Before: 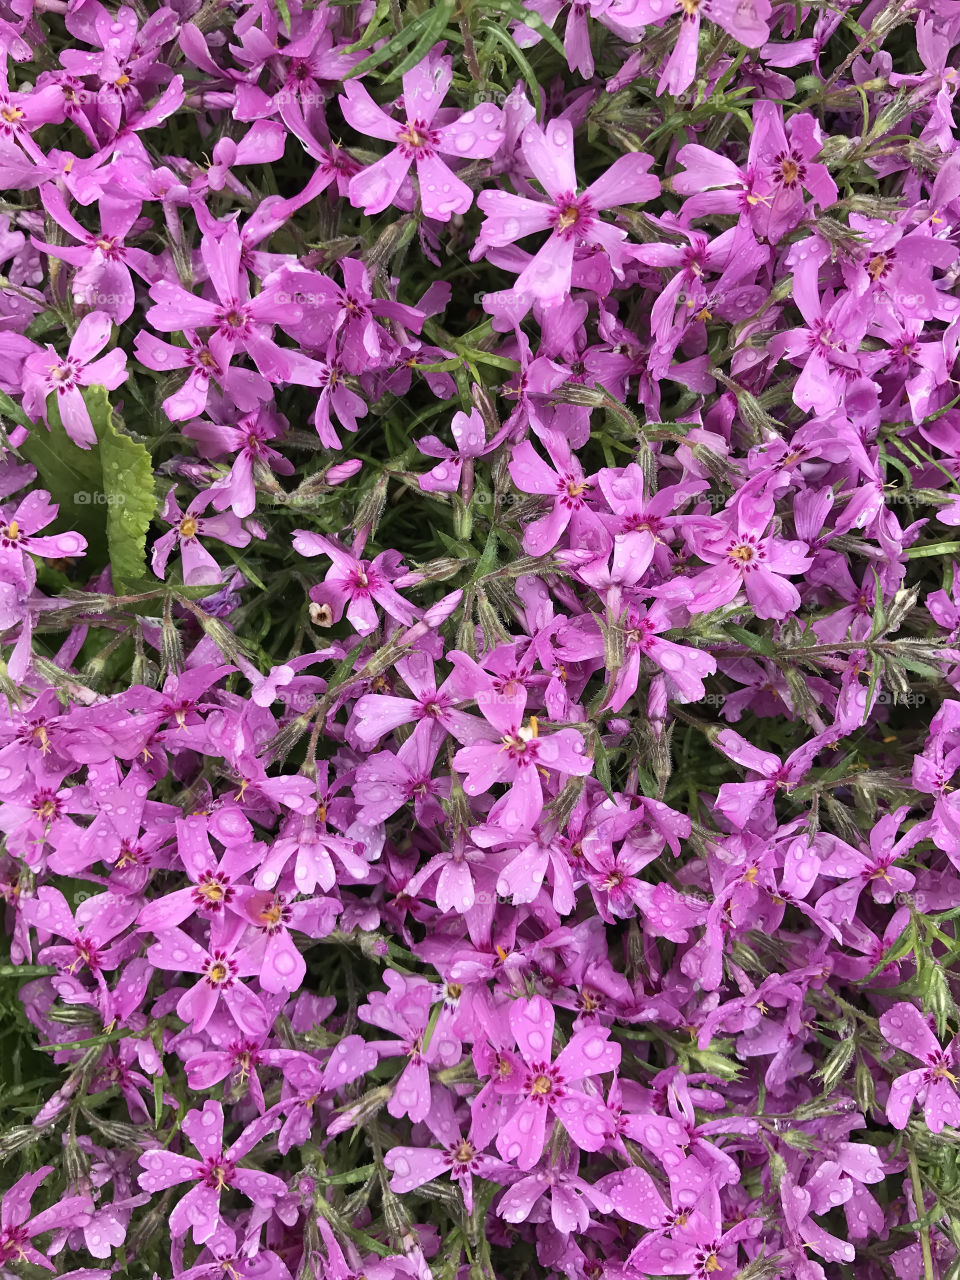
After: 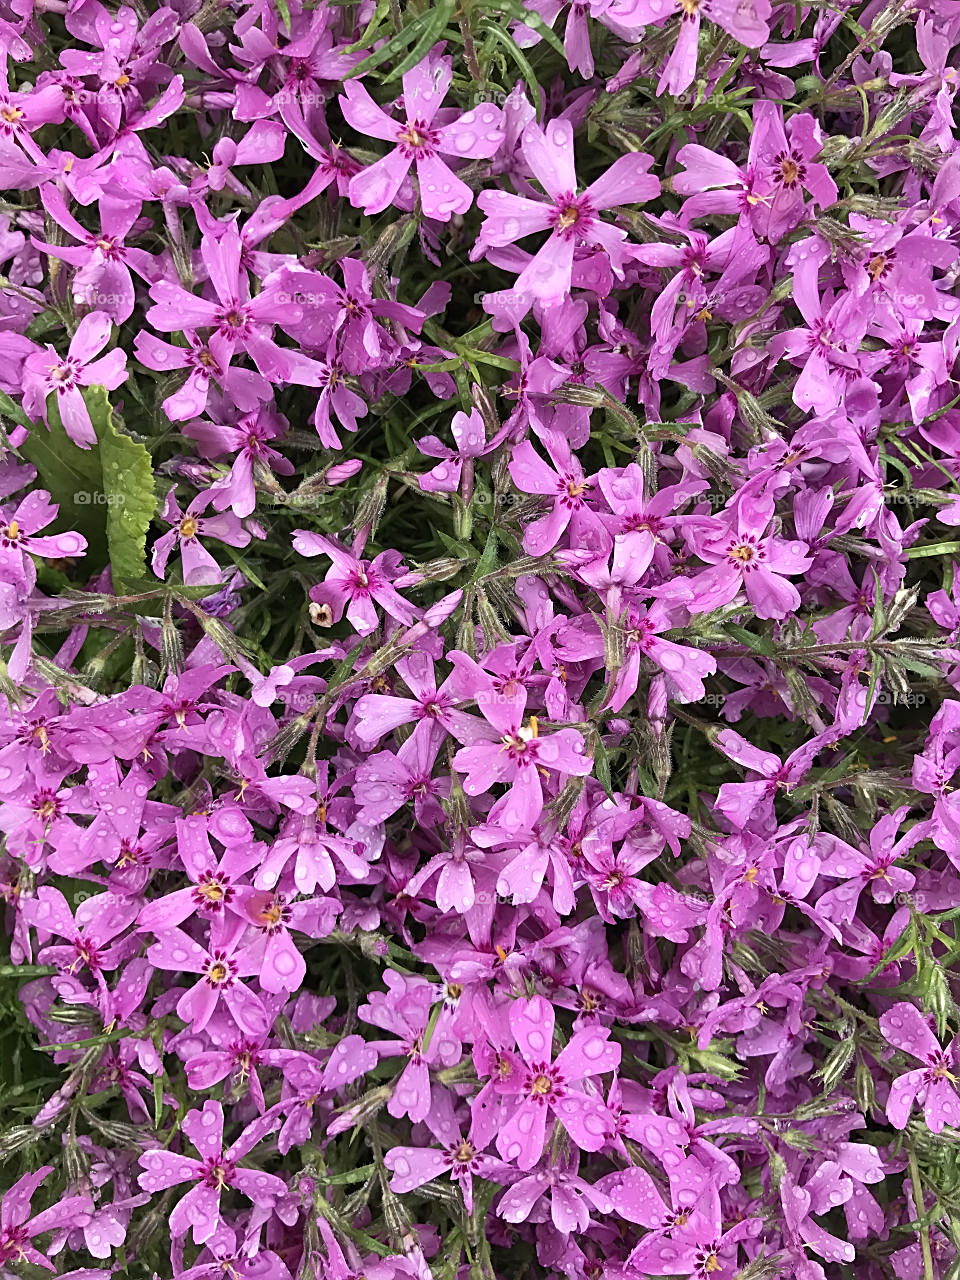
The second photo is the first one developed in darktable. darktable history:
exposure: exposure 0.014 EV, compensate highlight preservation false
sharpen: on, module defaults
tone equalizer: on, module defaults
